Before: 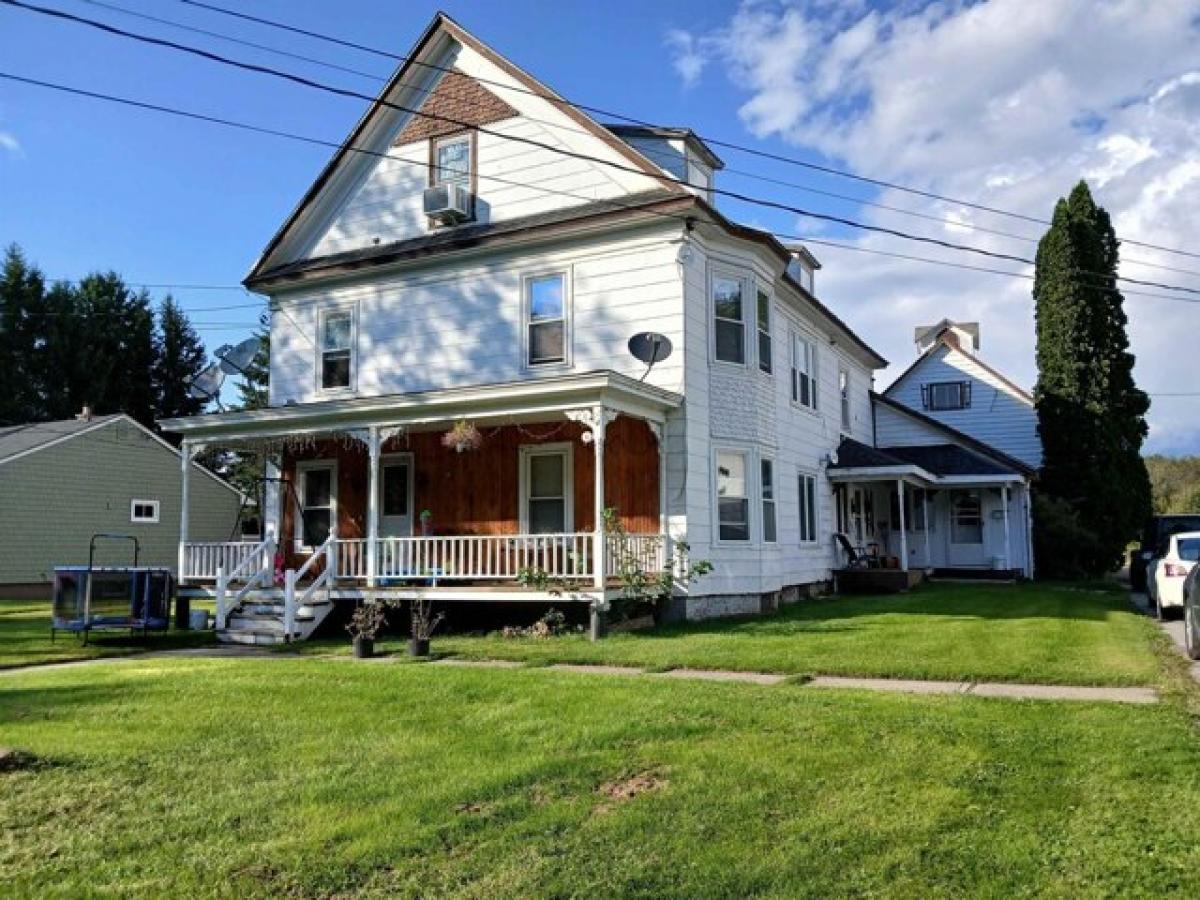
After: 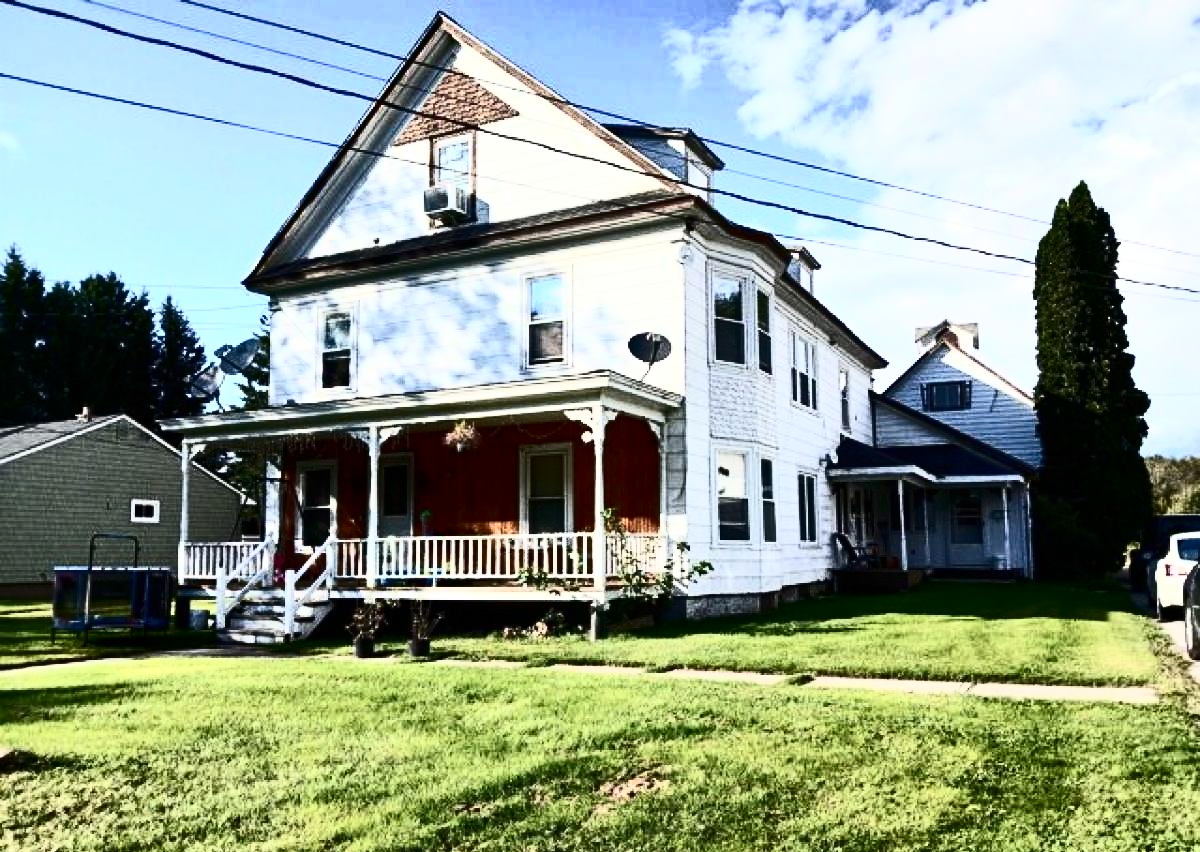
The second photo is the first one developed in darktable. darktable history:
crop and rotate: top 0.002%, bottom 5.278%
contrast brightness saturation: contrast 0.937, brightness 0.203
